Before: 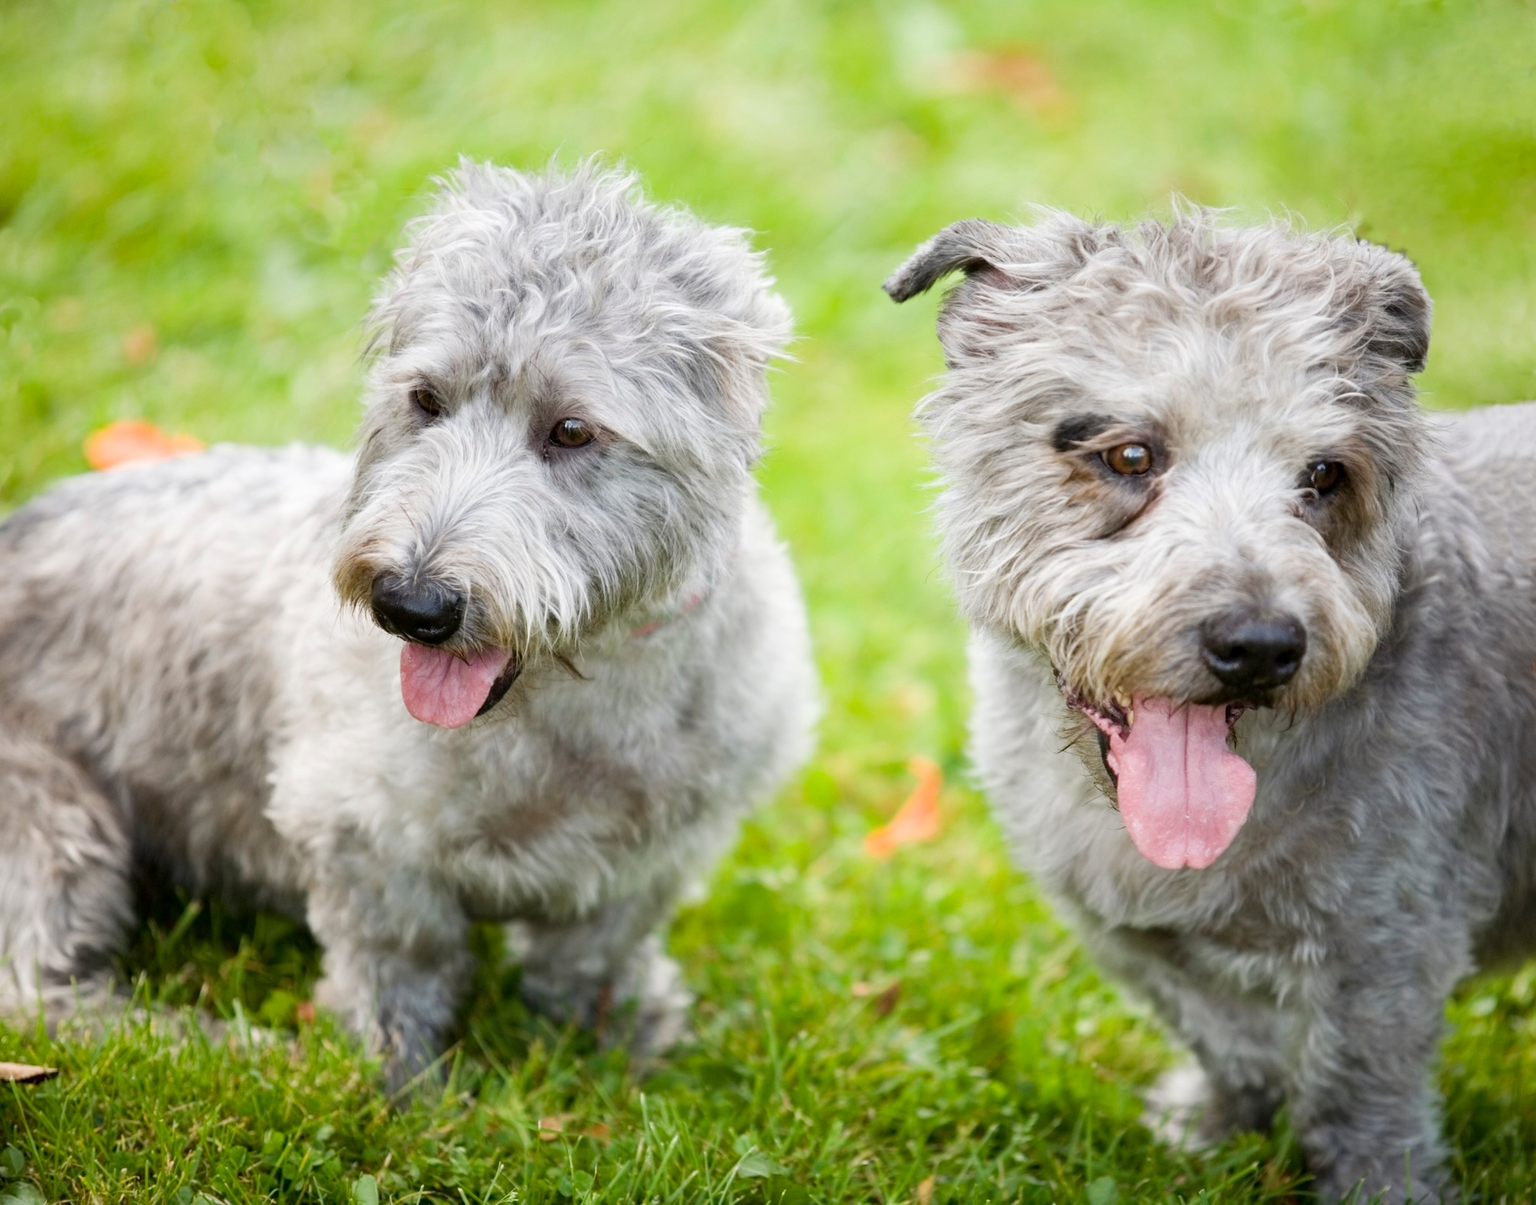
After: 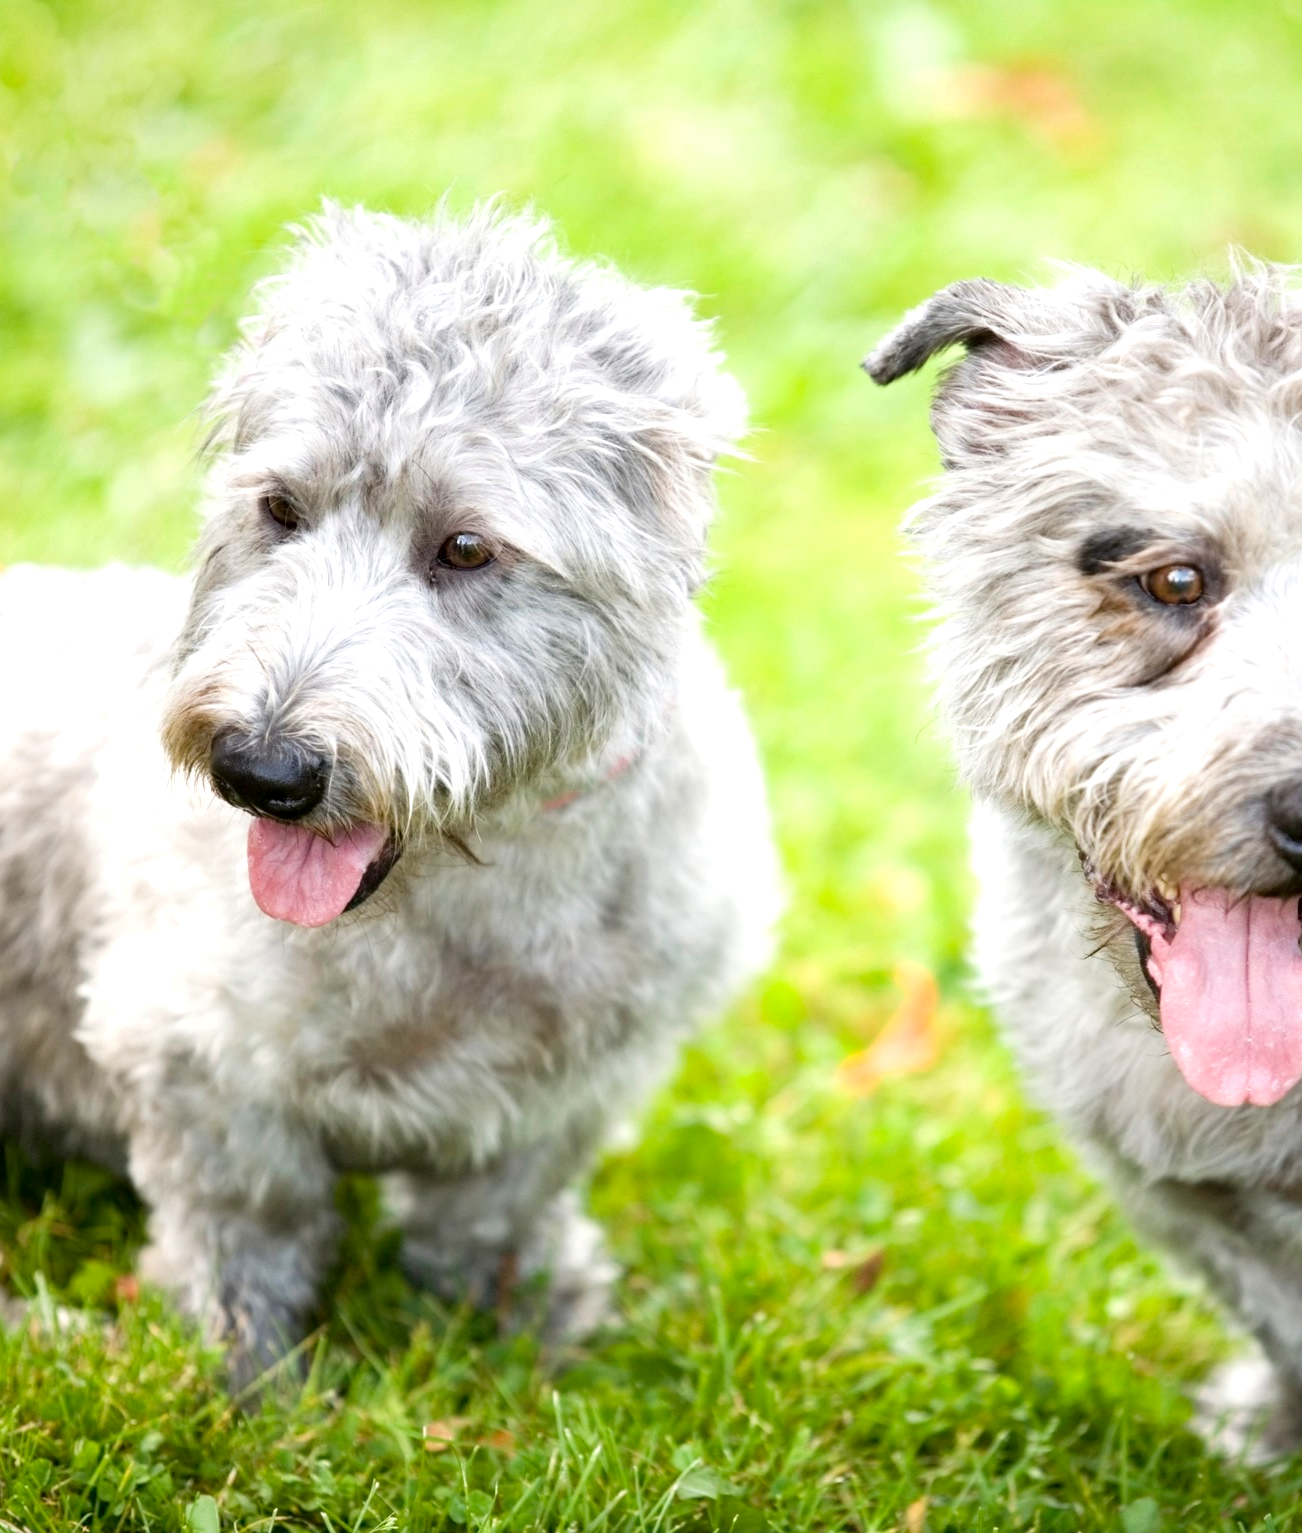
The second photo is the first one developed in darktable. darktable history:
crop and rotate: left 13.451%, right 19.913%
exposure: black level correction 0.001, exposure 0.498 EV, compensate highlight preservation false
